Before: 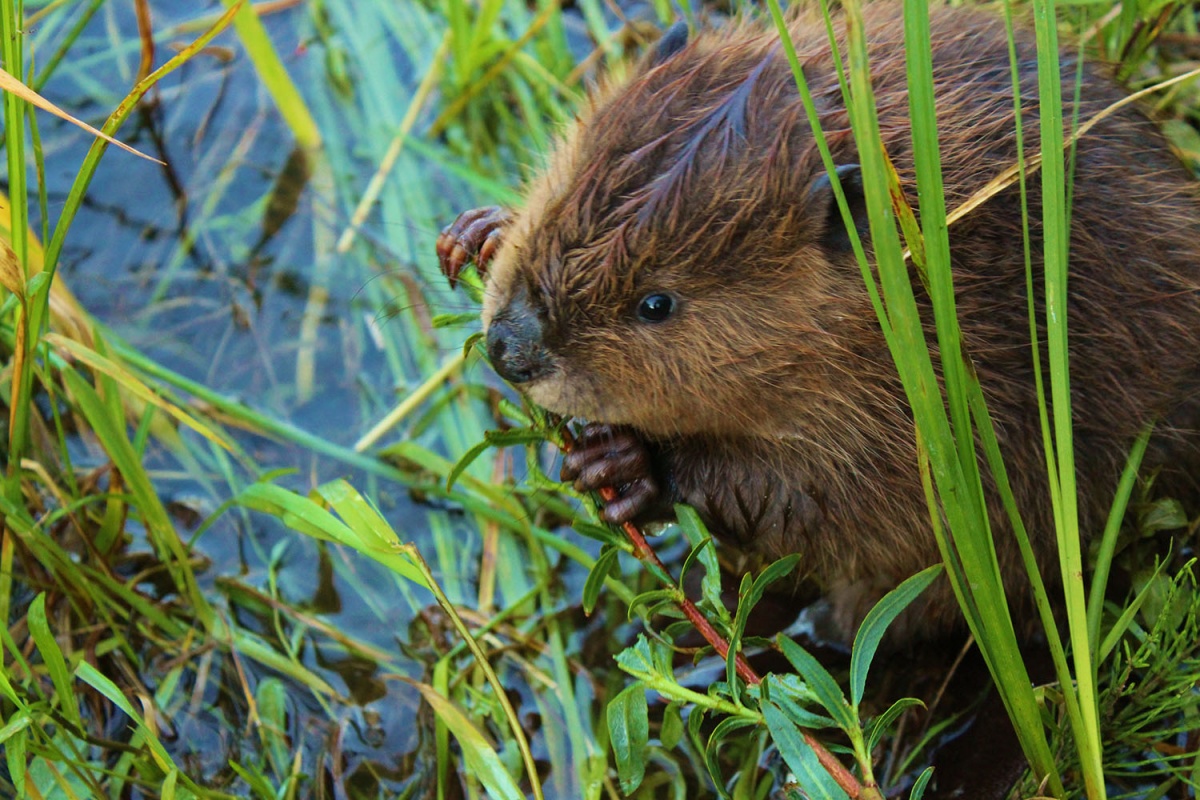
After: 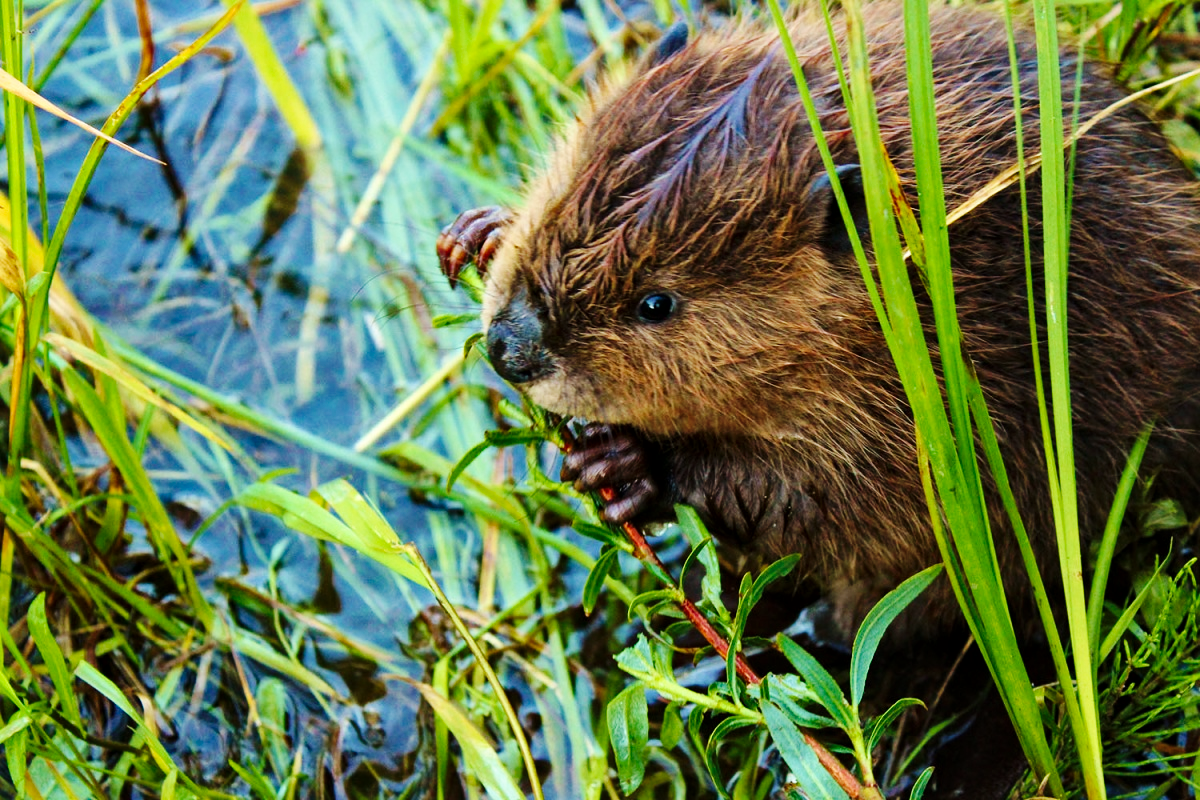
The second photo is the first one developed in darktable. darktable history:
local contrast: mode bilateral grid, contrast 30, coarseness 25, midtone range 0.2
base curve: curves: ch0 [(0, 0) (0.036, 0.025) (0.121, 0.166) (0.206, 0.329) (0.605, 0.79) (1, 1)], preserve colors none
